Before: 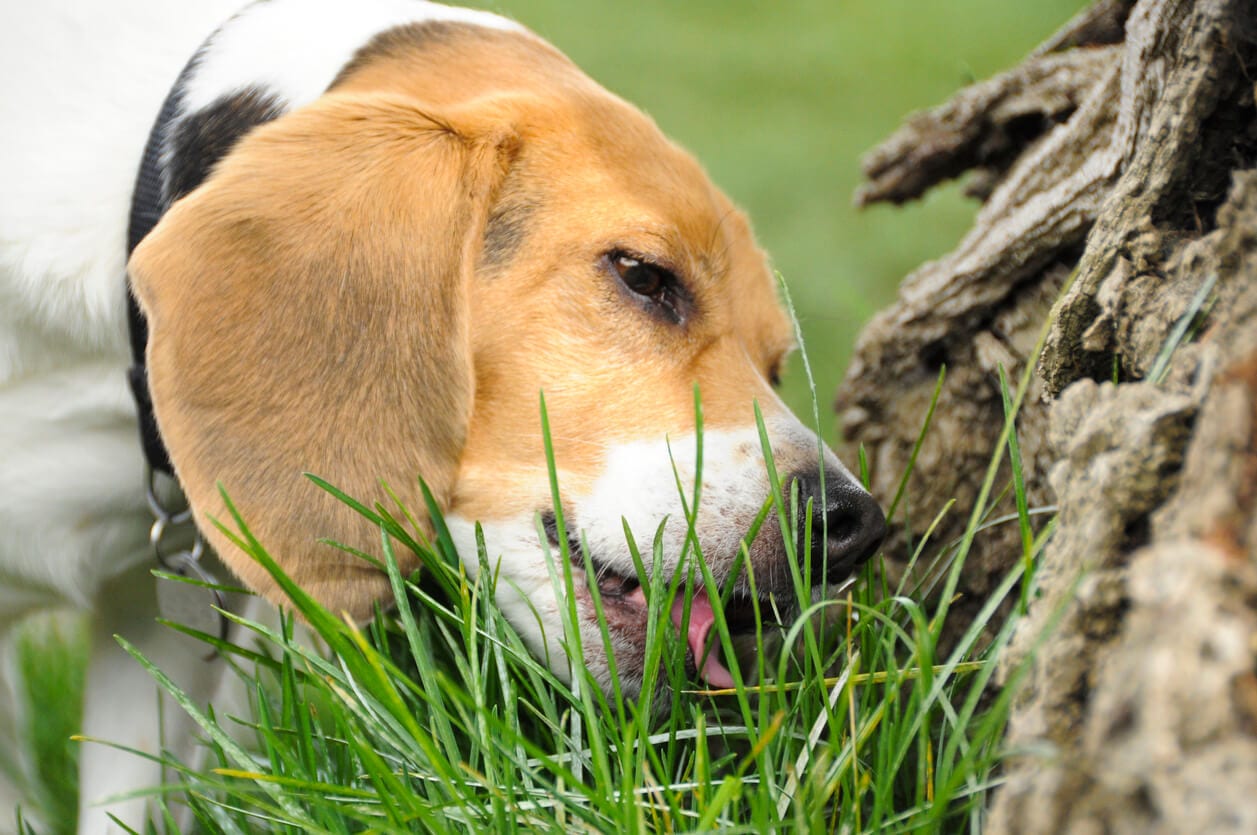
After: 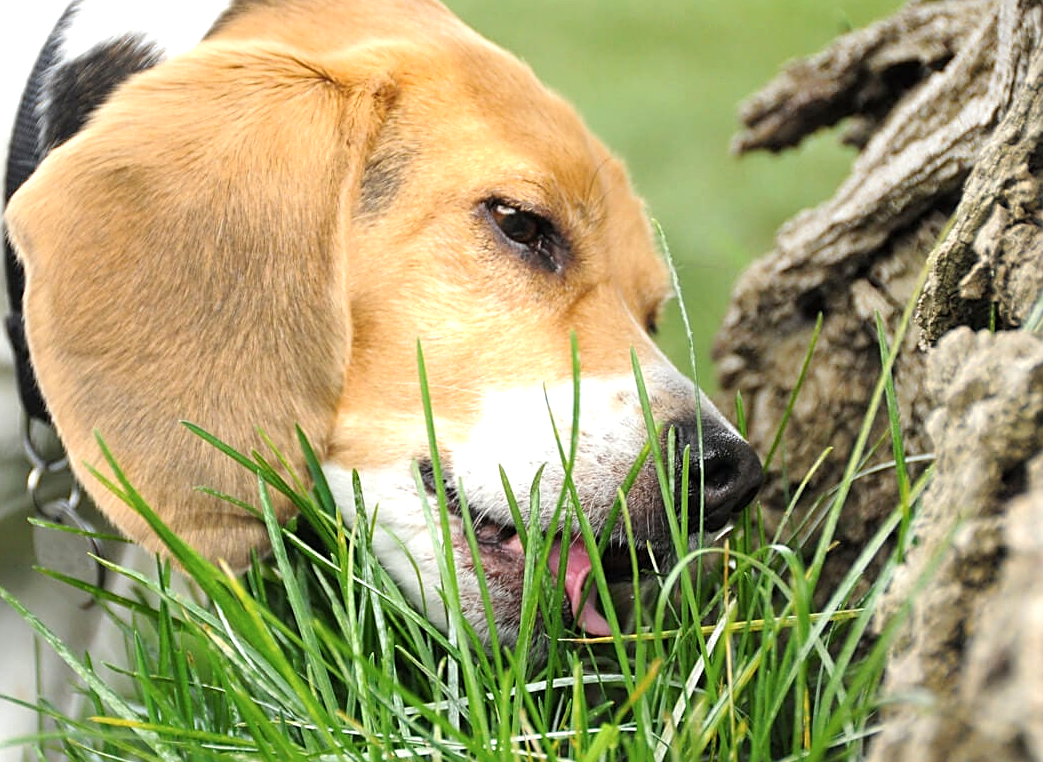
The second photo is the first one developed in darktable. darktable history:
crop: left 9.831%, top 6.323%, right 7.17%, bottom 2.31%
sharpen: on, module defaults
shadows and highlights: radius 110.63, shadows 51.2, white point adjustment 8.98, highlights -2.86, soften with gaussian
base curve: curves: ch0 [(0, 0) (0.283, 0.295) (1, 1)], preserve colors none
